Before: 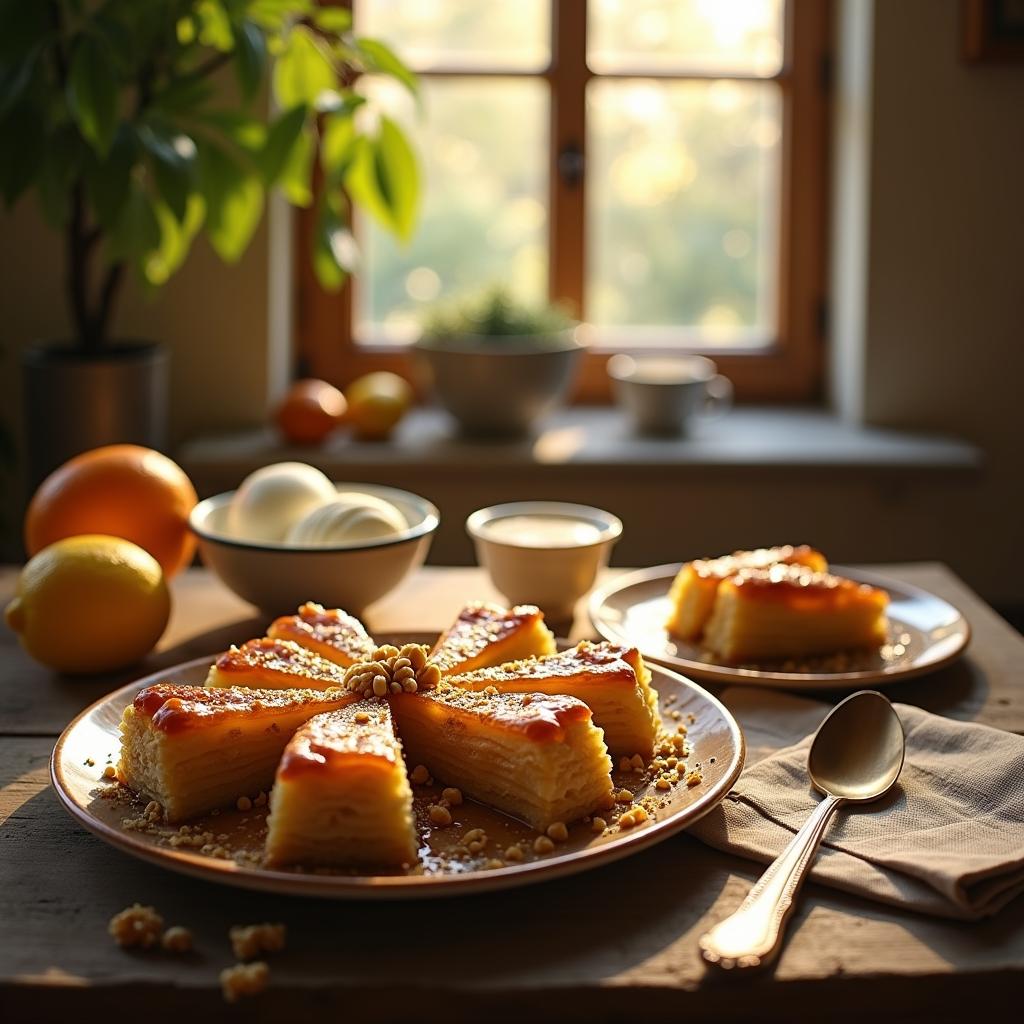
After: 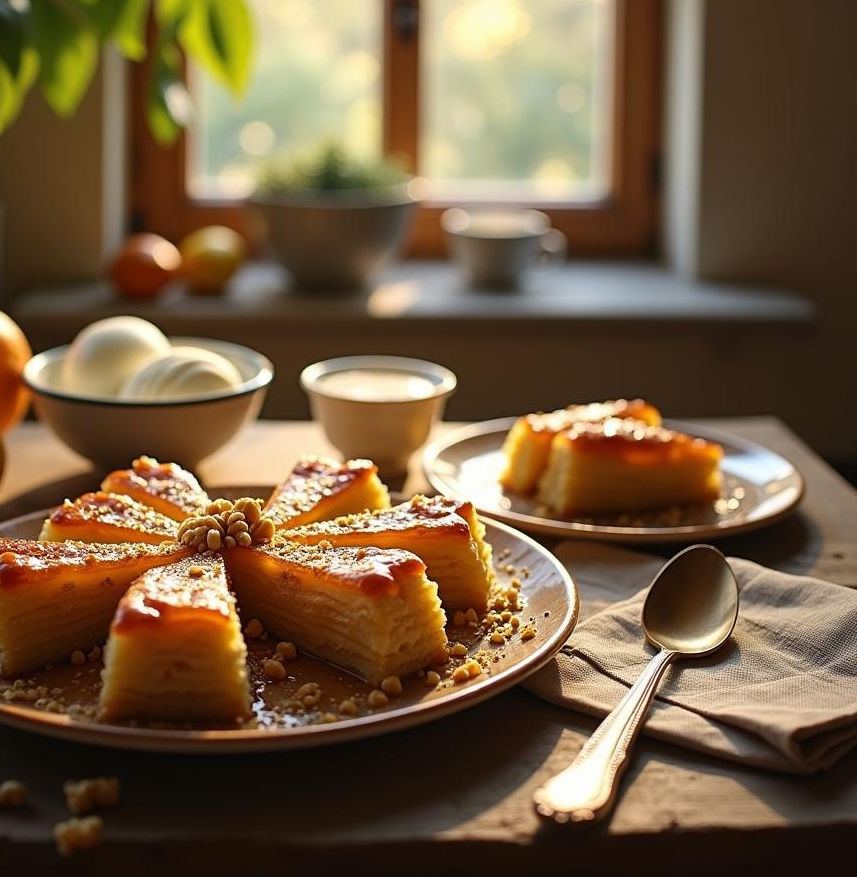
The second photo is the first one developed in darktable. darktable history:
crop: left 16.261%, top 14.339%
